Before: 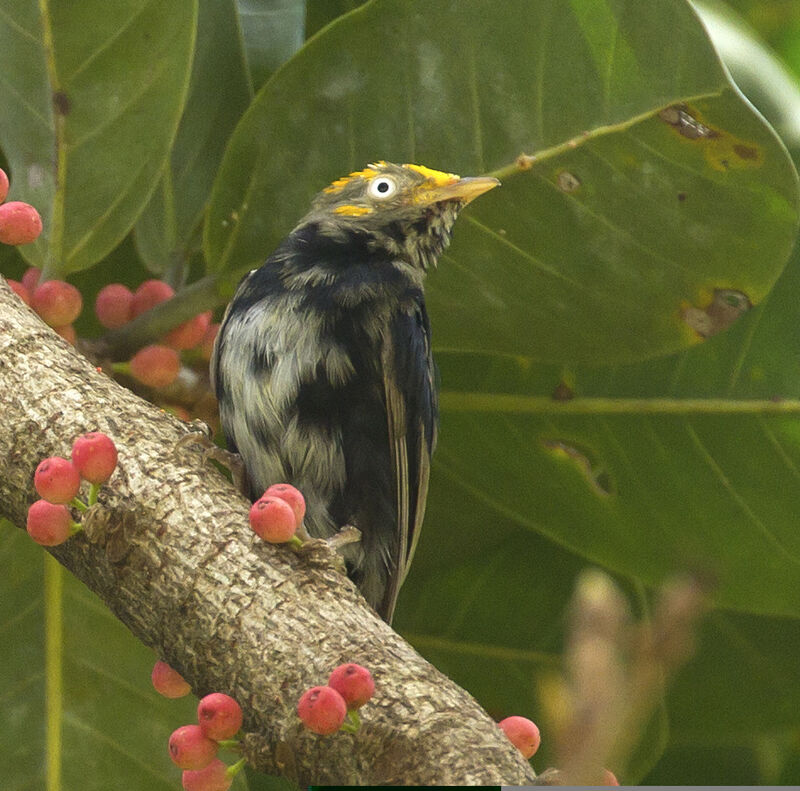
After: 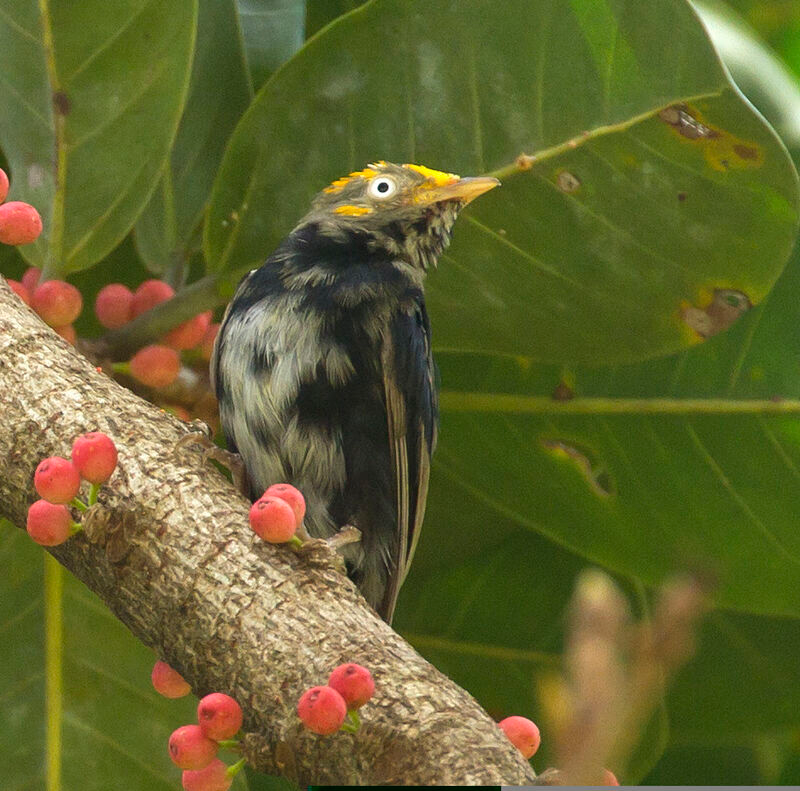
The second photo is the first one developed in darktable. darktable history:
shadows and highlights: shadows 25.49, highlights -23.23
